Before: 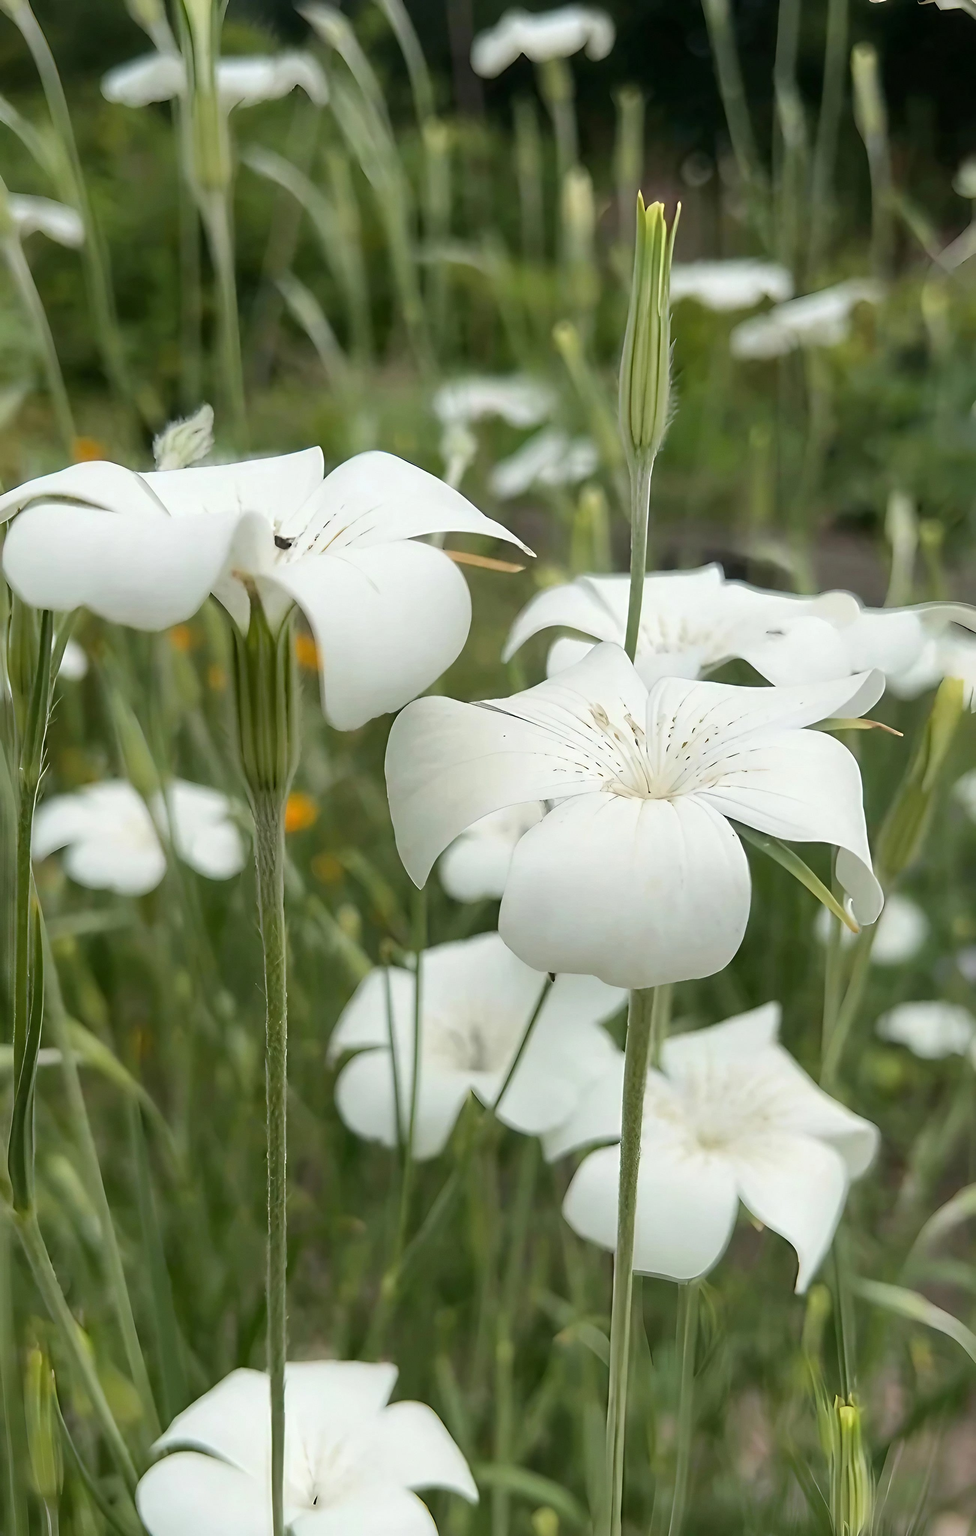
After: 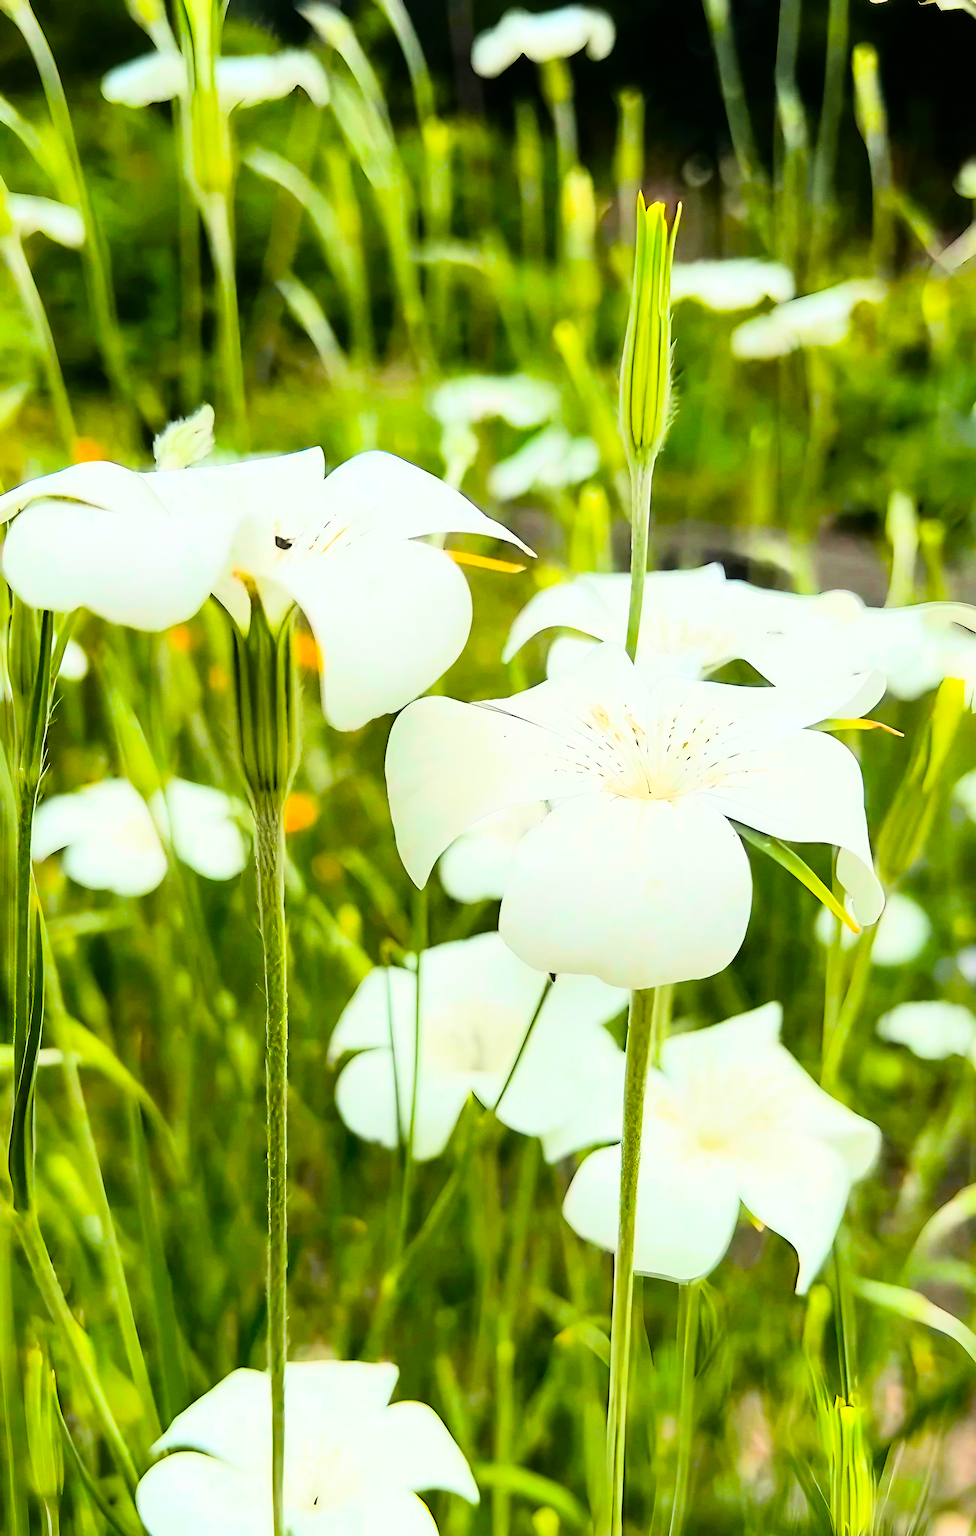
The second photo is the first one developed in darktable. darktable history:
color balance: input saturation 134.34%, contrast -10.04%, contrast fulcrum 19.67%, output saturation 133.51%
color balance rgb: perceptual saturation grading › global saturation 3.7%, global vibrance 5.56%, contrast 3.24%
rgb curve: curves: ch0 [(0, 0) (0.21, 0.15) (0.24, 0.21) (0.5, 0.75) (0.75, 0.96) (0.89, 0.99) (1, 1)]; ch1 [(0, 0.02) (0.21, 0.13) (0.25, 0.2) (0.5, 0.67) (0.75, 0.9) (0.89, 0.97) (1, 1)]; ch2 [(0, 0.02) (0.21, 0.13) (0.25, 0.2) (0.5, 0.67) (0.75, 0.9) (0.89, 0.97) (1, 1)], compensate middle gray true
